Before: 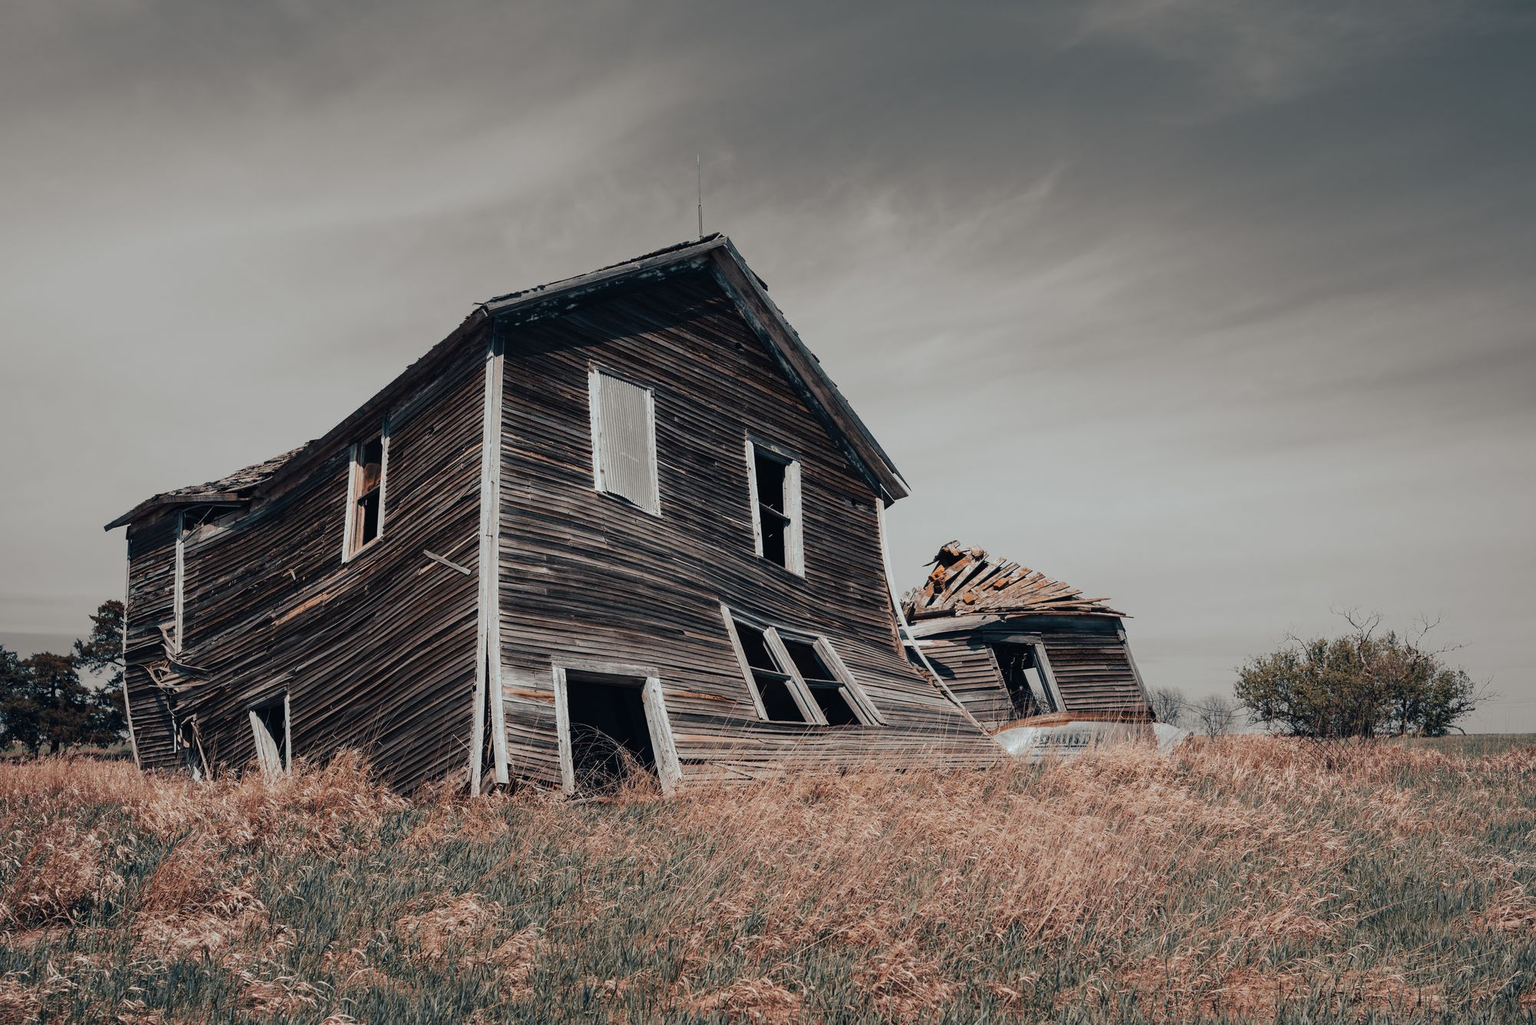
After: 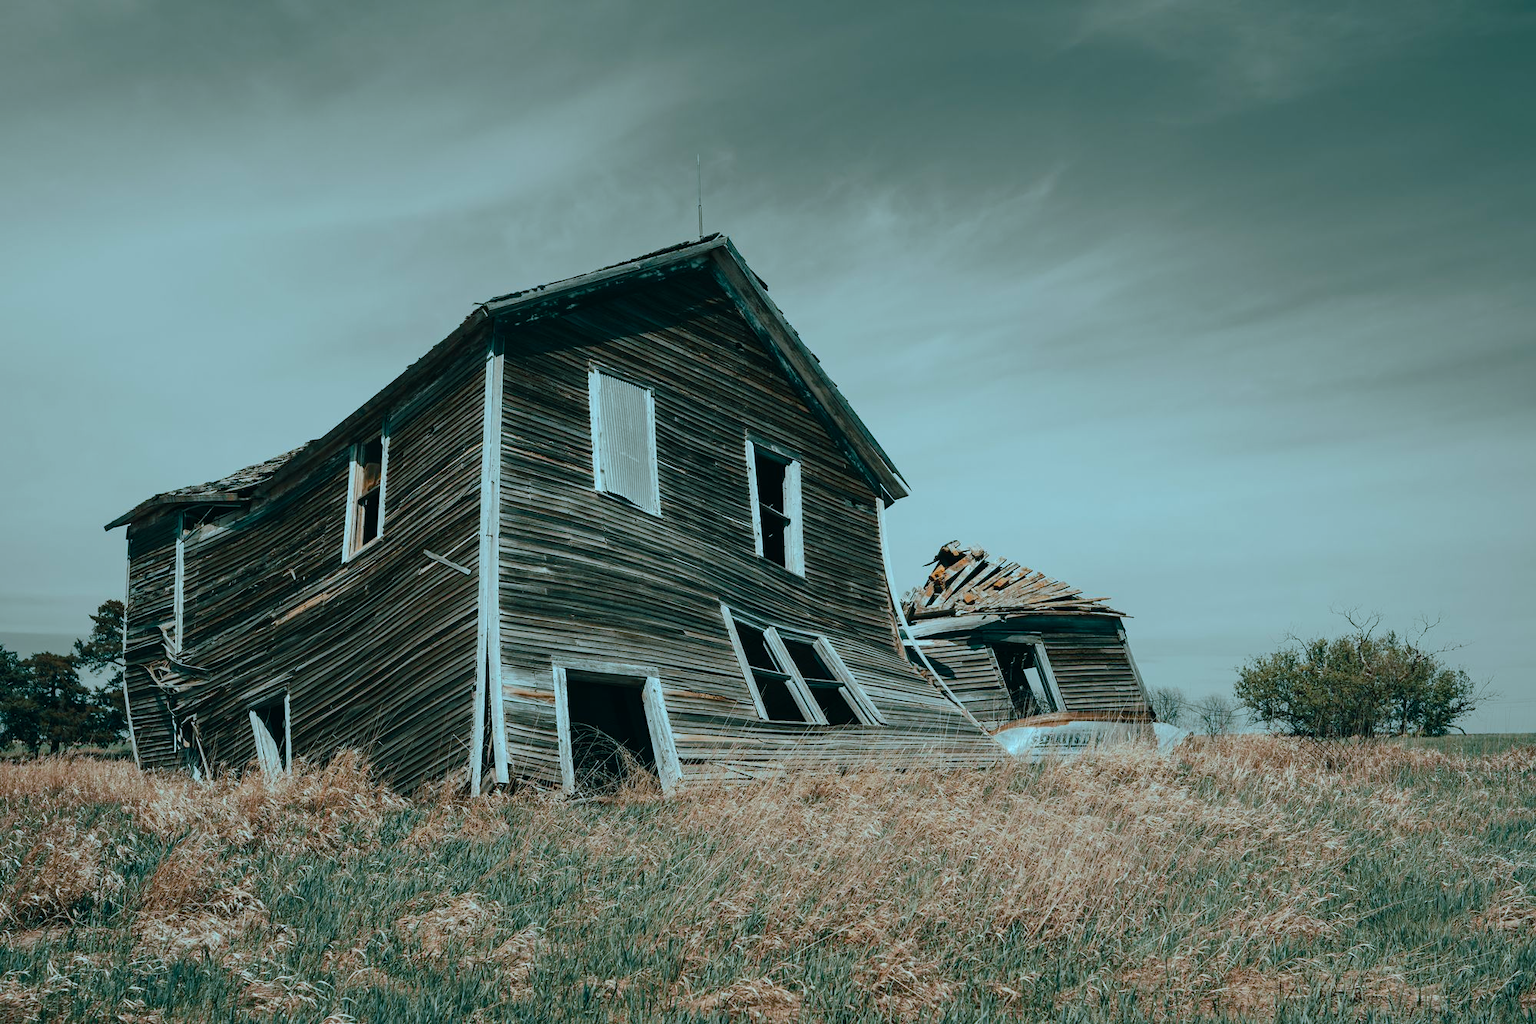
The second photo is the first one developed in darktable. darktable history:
base curve: exposure shift 0, preserve colors none
white balance: red 0.984, blue 1.059
color balance rgb: shadows lift › chroma 11.71%, shadows lift › hue 133.46°, highlights gain › chroma 4%, highlights gain › hue 200.2°, perceptual saturation grading › global saturation 18.05%
